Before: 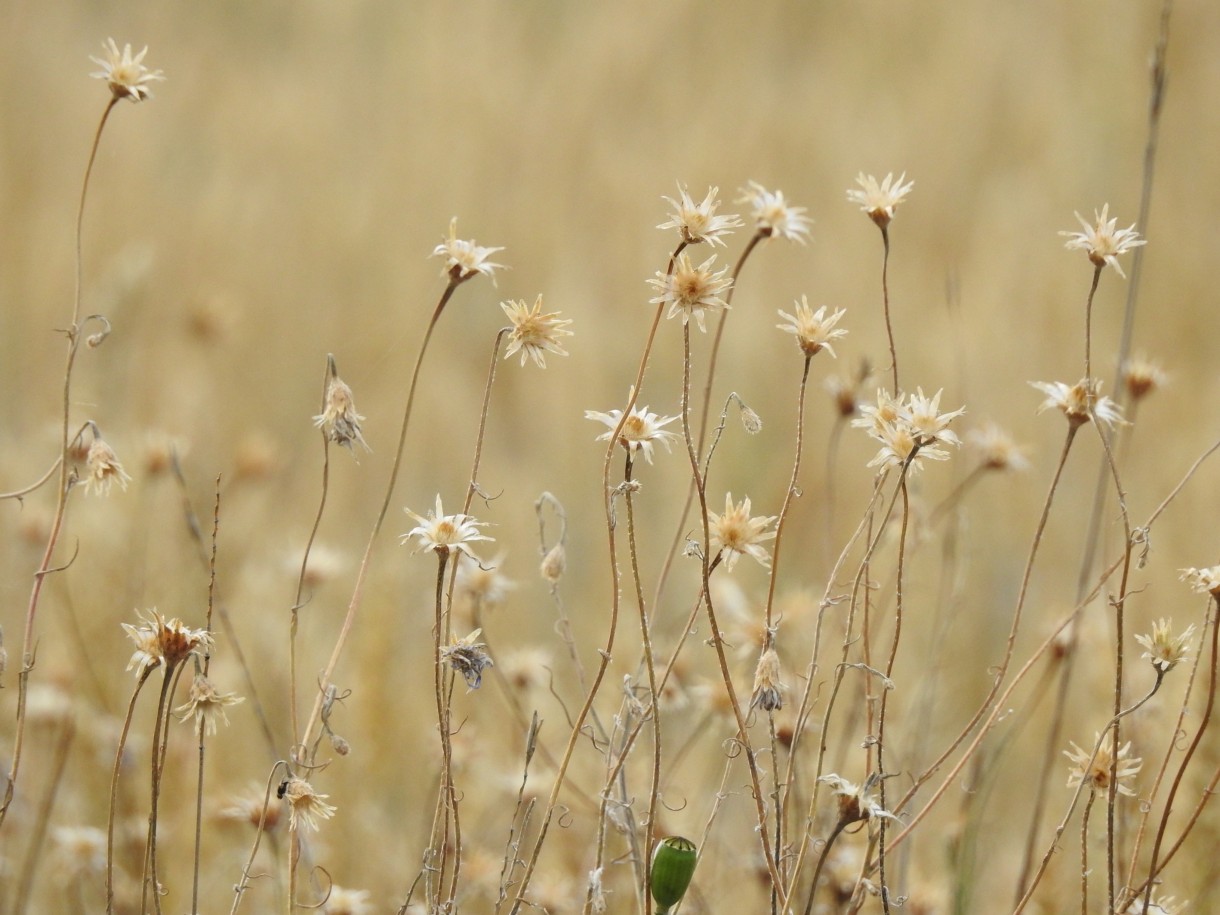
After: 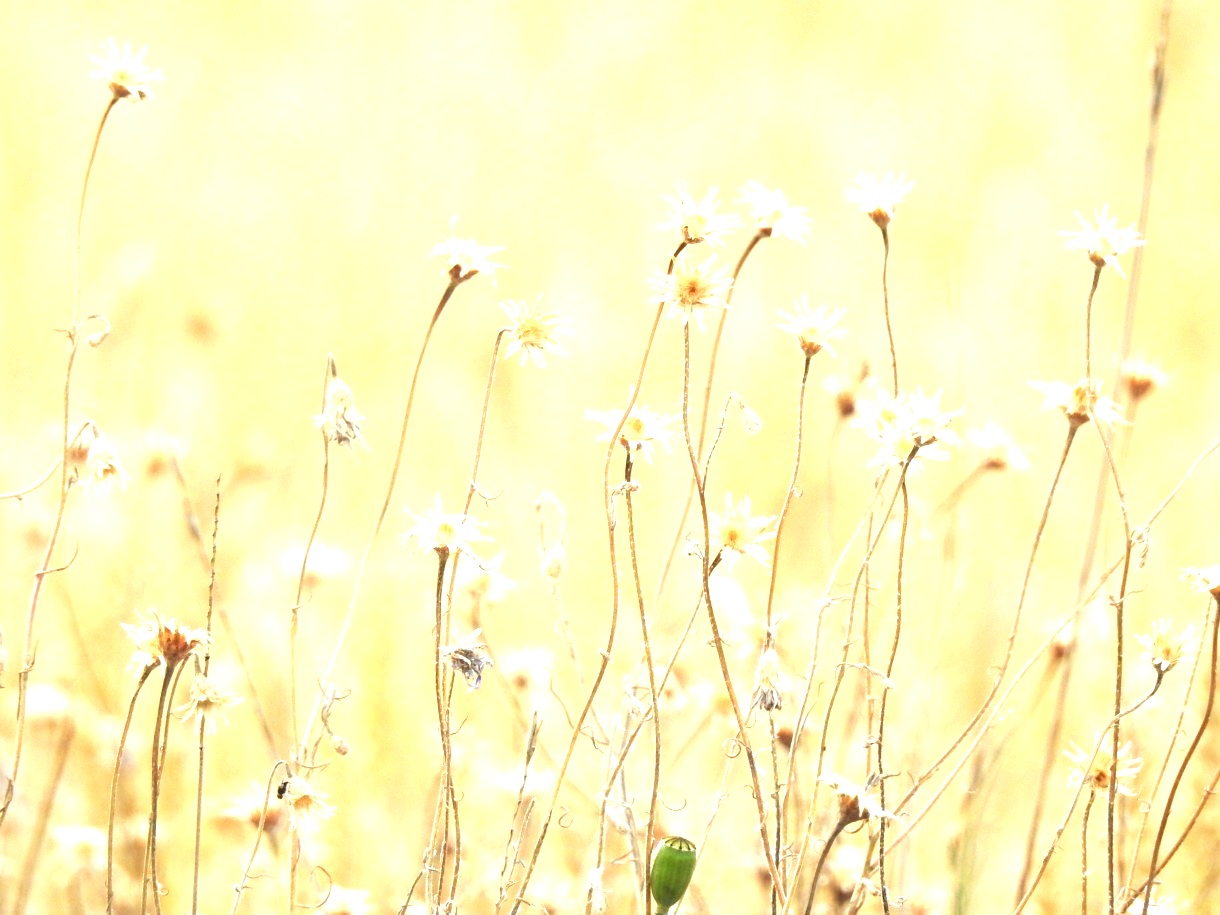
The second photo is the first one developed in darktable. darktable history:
exposure: black level correction 0.001, exposure 1.731 EV, compensate highlight preservation false
contrast brightness saturation: contrast 0.071
